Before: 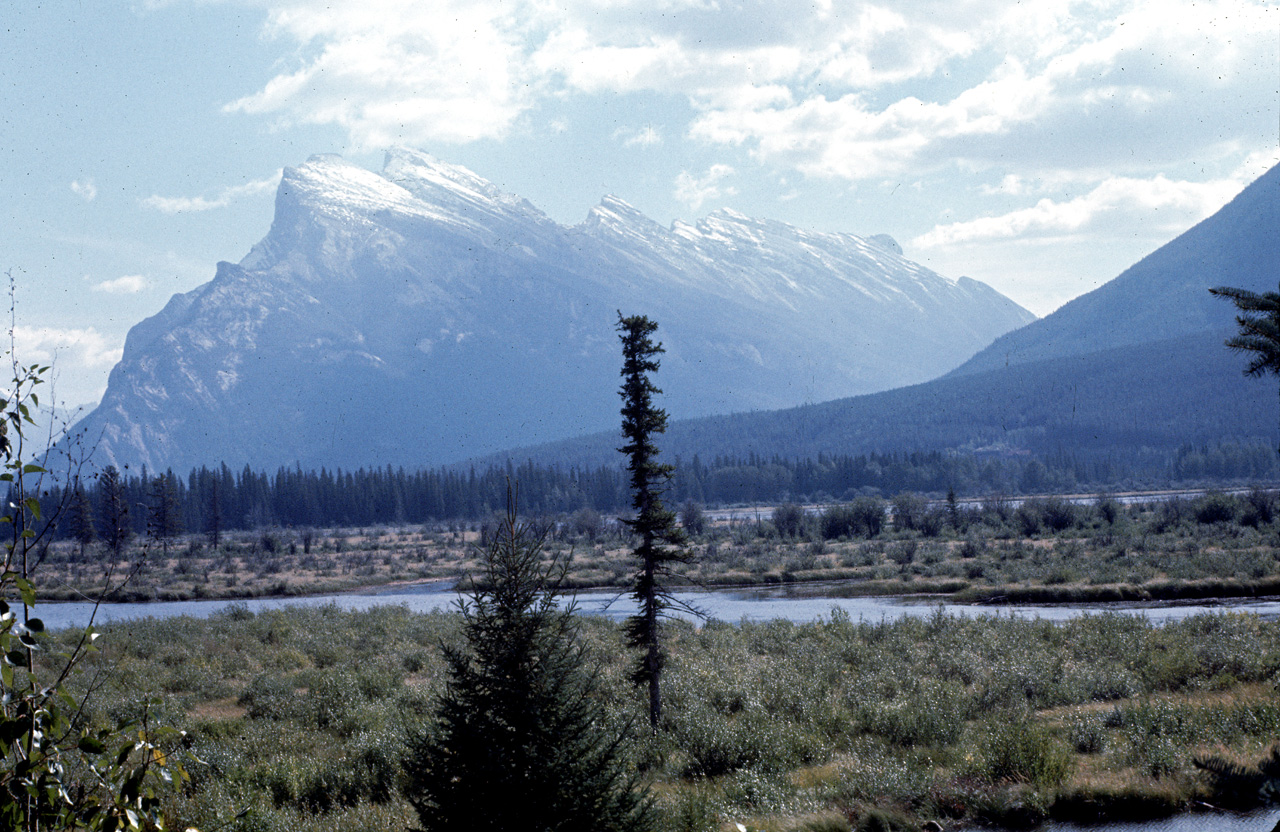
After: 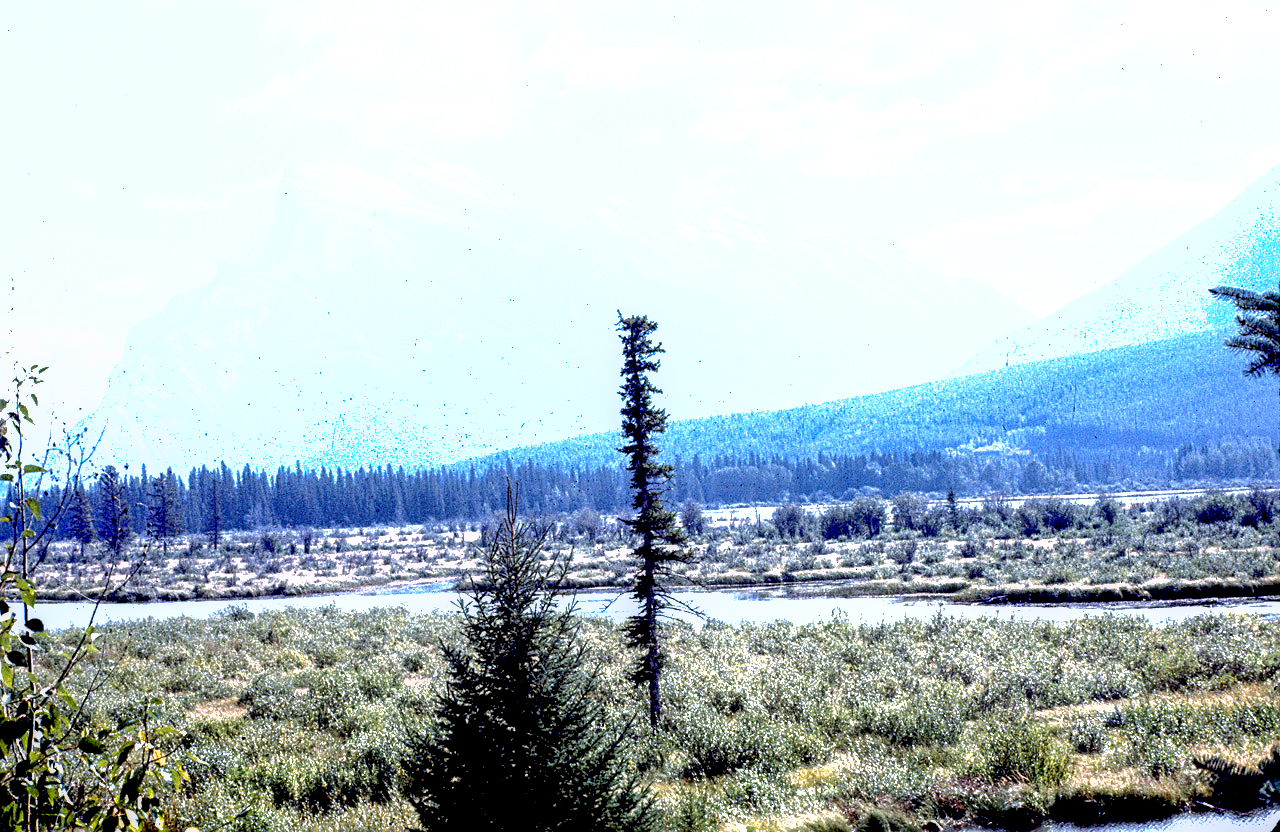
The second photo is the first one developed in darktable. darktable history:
exposure: black level correction 0.005, exposure 2.084 EV, compensate highlight preservation false
local contrast: on, module defaults
sharpen: on, module defaults
shadows and highlights: on, module defaults
tone equalizer: -8 EV -0.417 EV, -7 EV -0.389 EV, -6 EV -0.333 EV, -5 EV -0.222 EV, -3 EV 0.222 EV, -2 EV 0.333 EV, -1 EV 0.389 EV, +0 EV 0.417 EV, edges refinement/feathering 500, mask exposure compensation -1.57 EV, preserve details no
